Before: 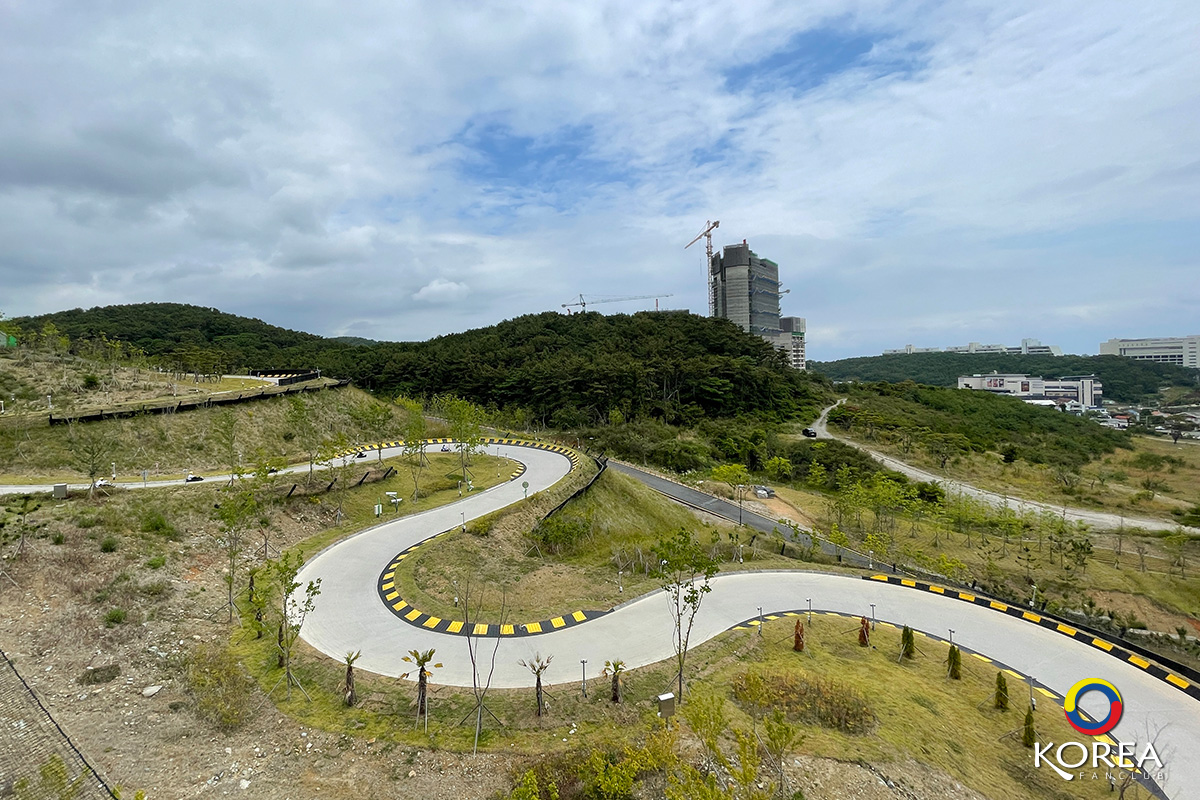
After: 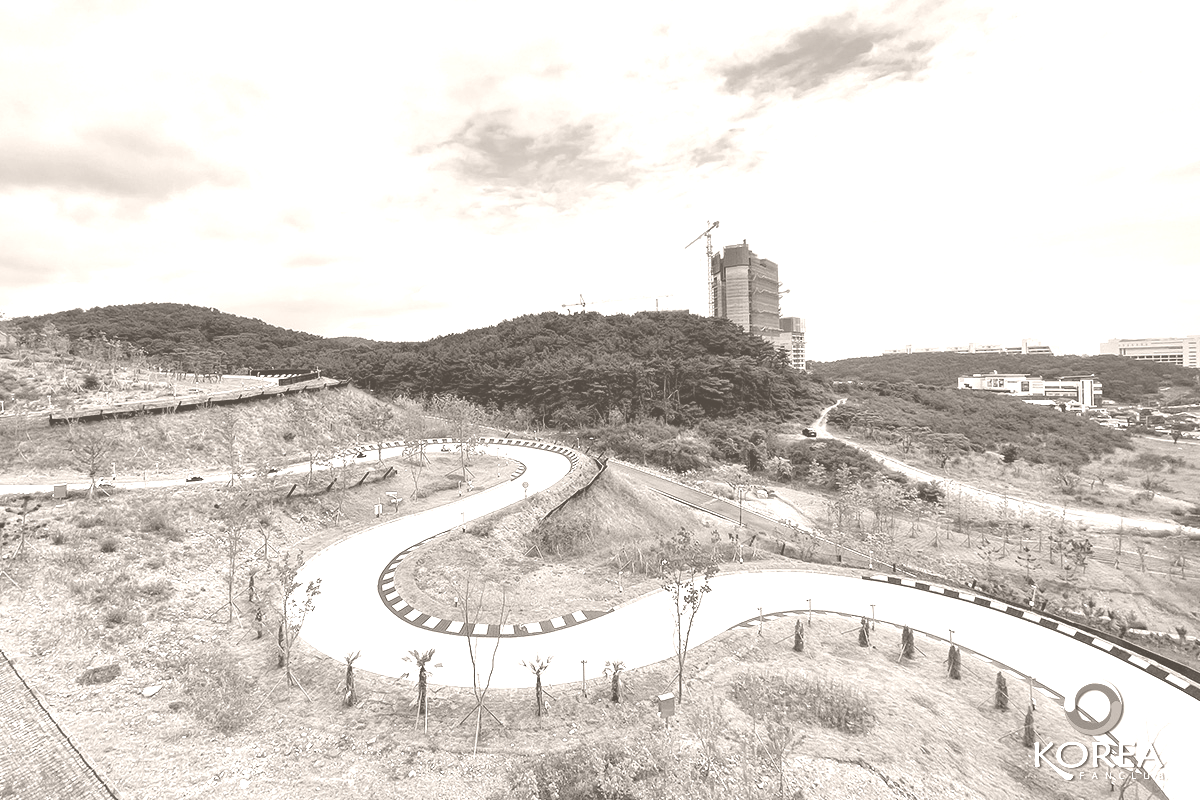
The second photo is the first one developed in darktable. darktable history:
colorize: hue 34.49°, saturation 35.33%, source mix 100%, lightness 55%, version 1
shadows and highlights: shadows 43.71, white point adjustment -1.46, soften with gaussian
contrast brightness saturation: contrast 0.08, saturation 0.02
